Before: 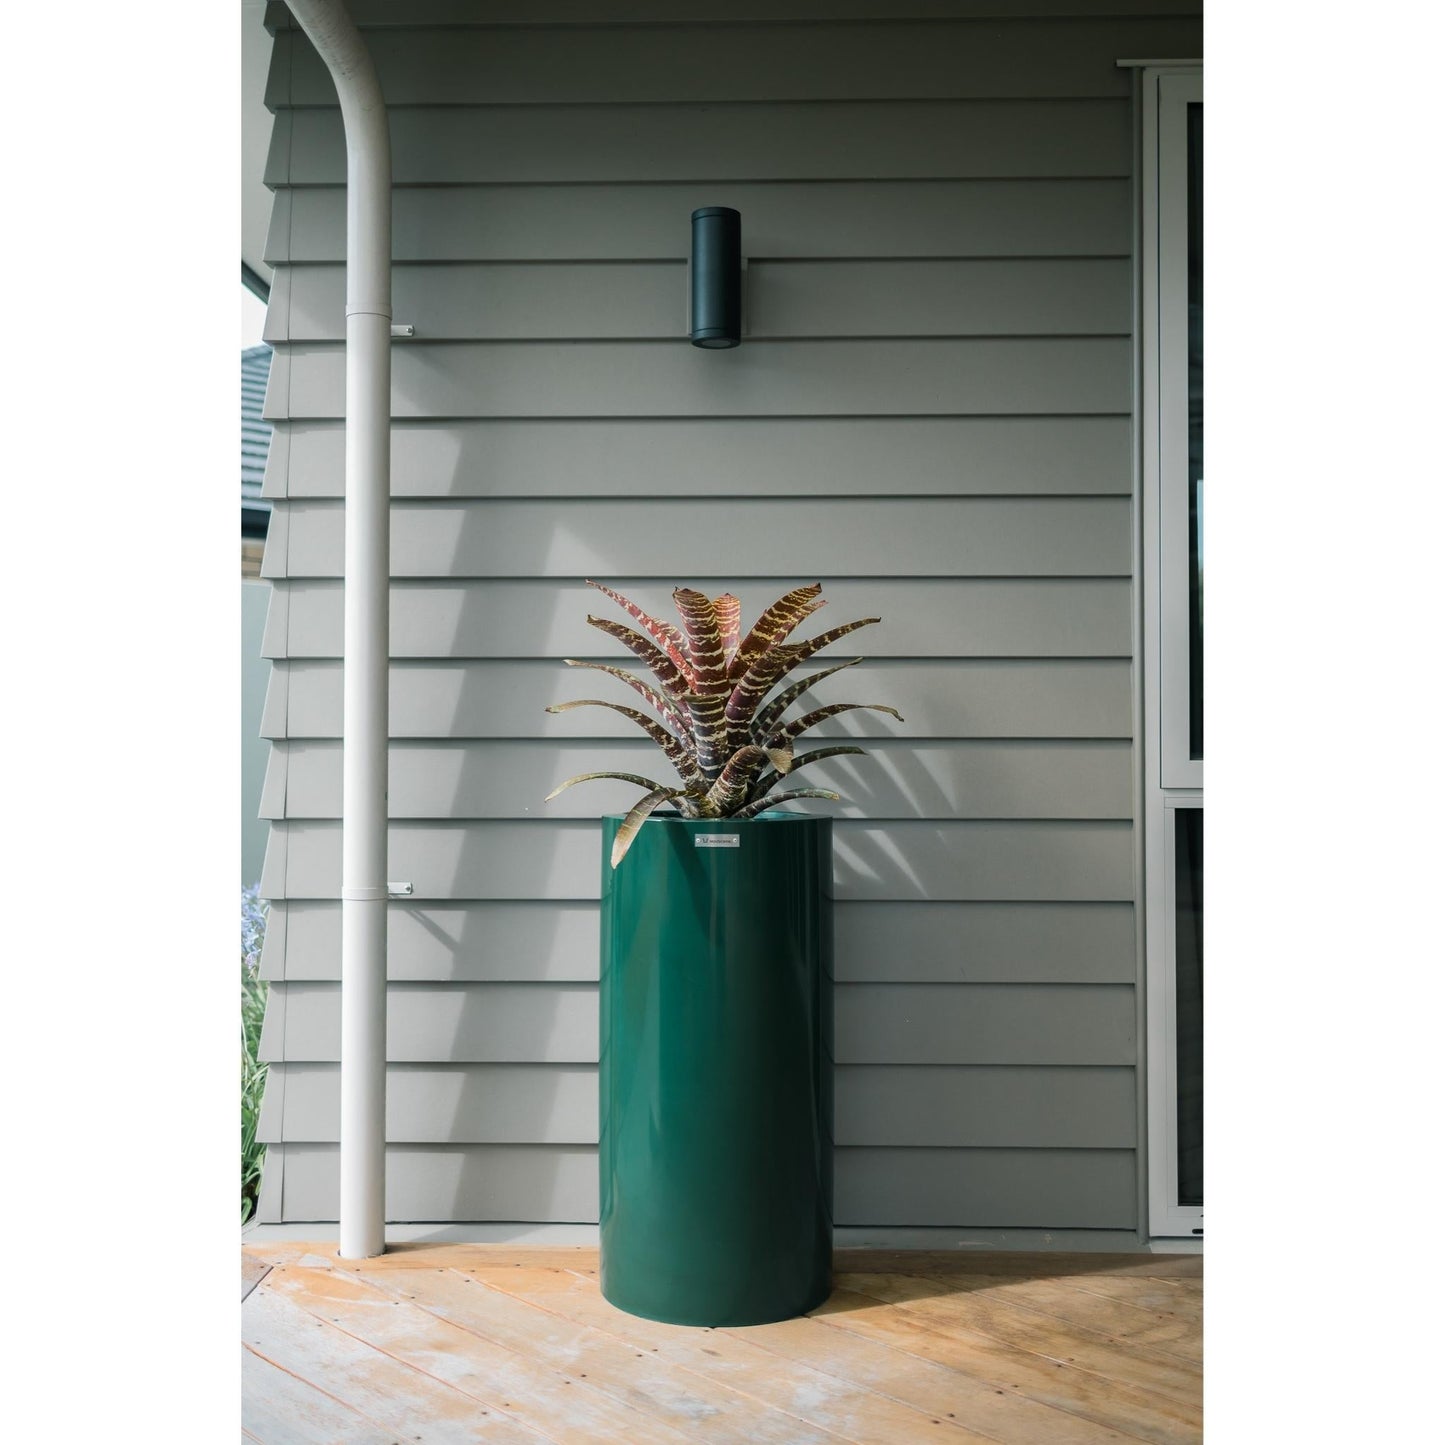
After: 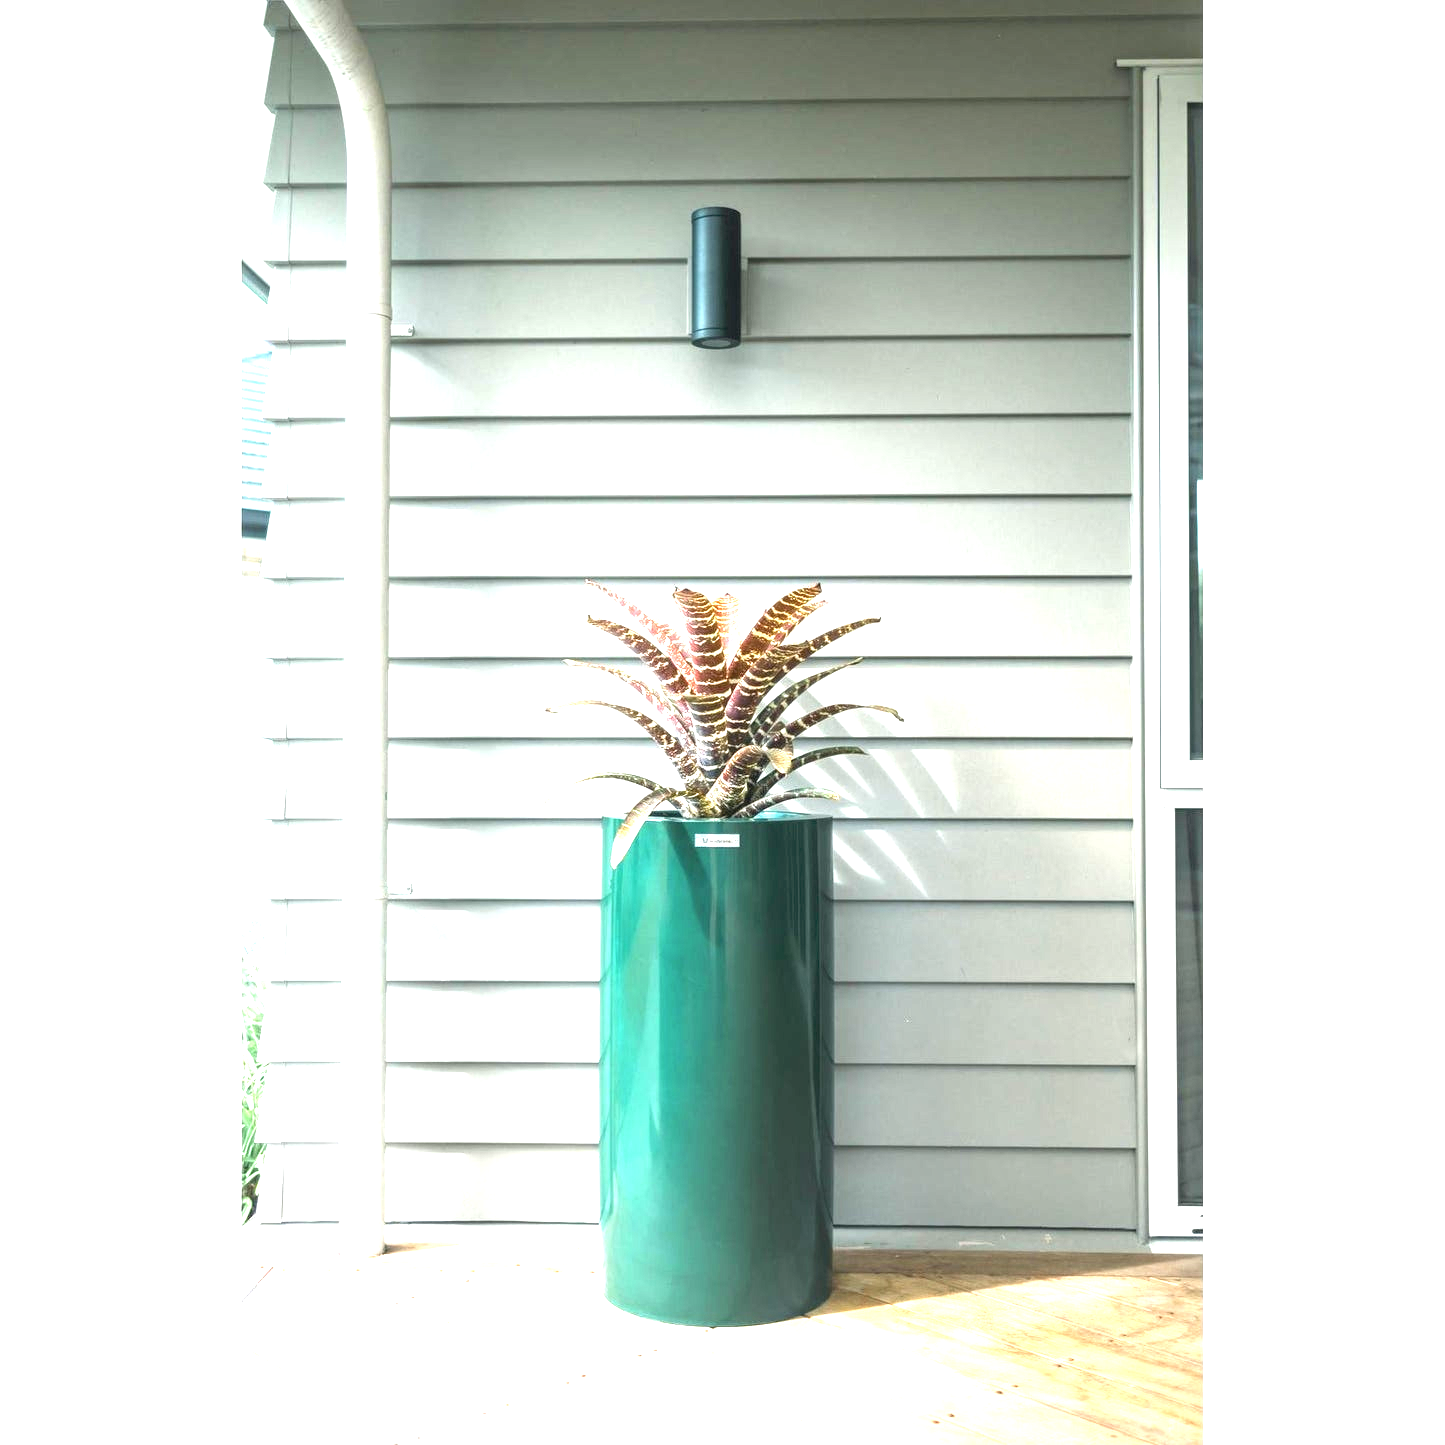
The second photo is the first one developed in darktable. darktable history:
exposure: exposure 1.989 EV, compensate exposure bias true, compensate highlight preservation false
local contrast: on, module defaults
